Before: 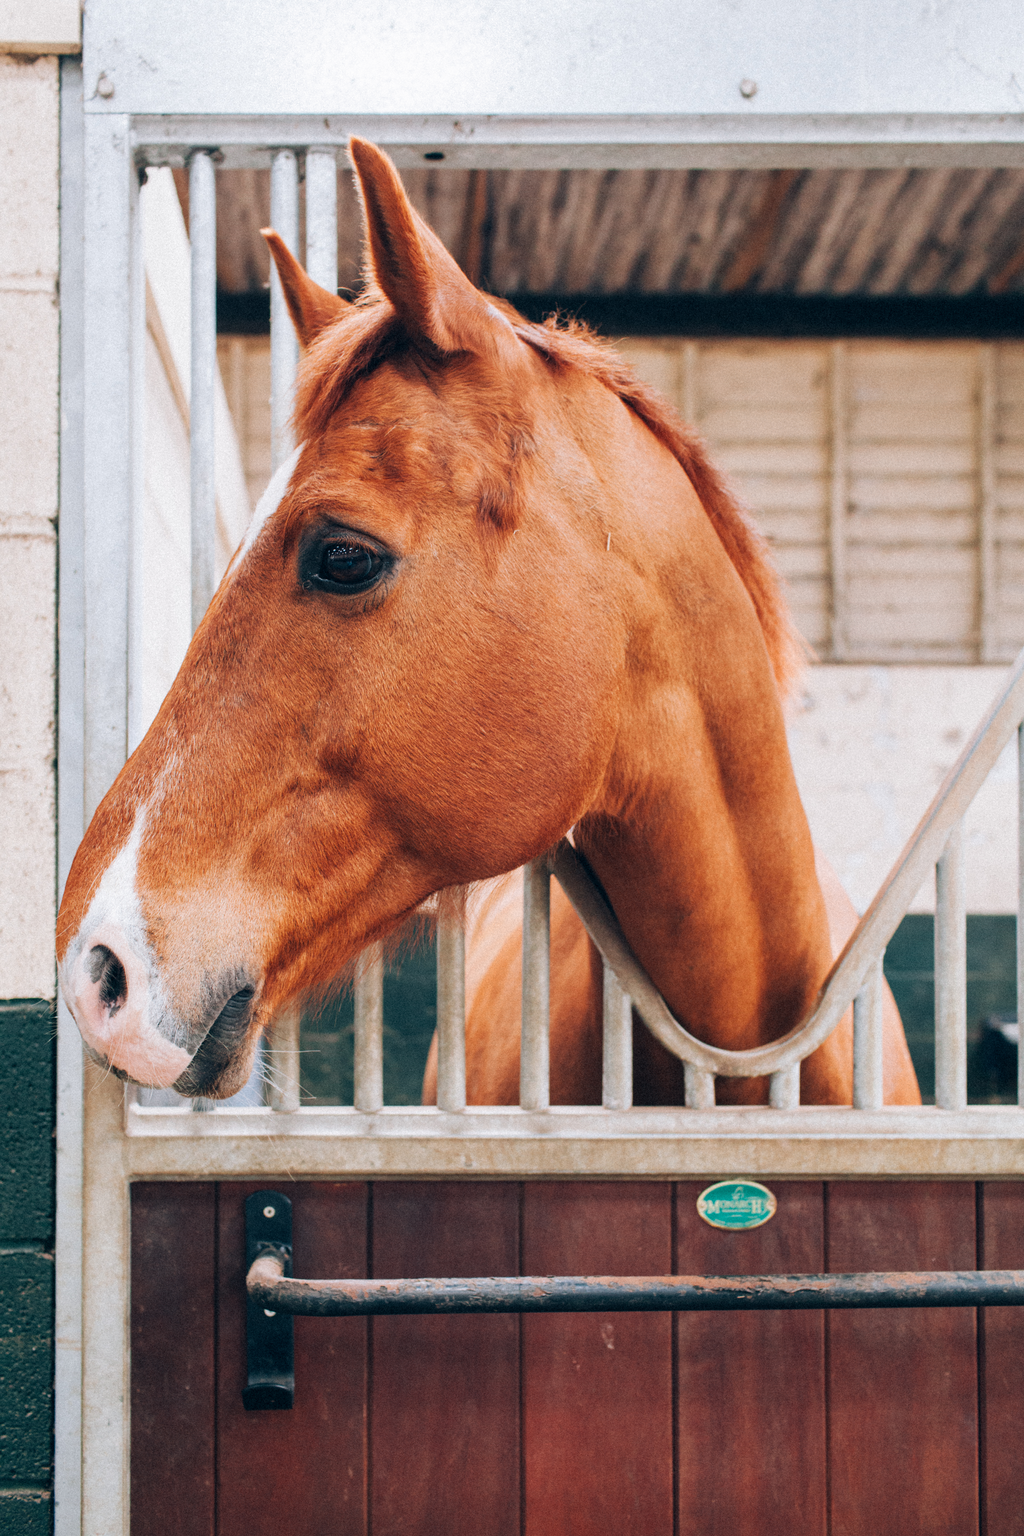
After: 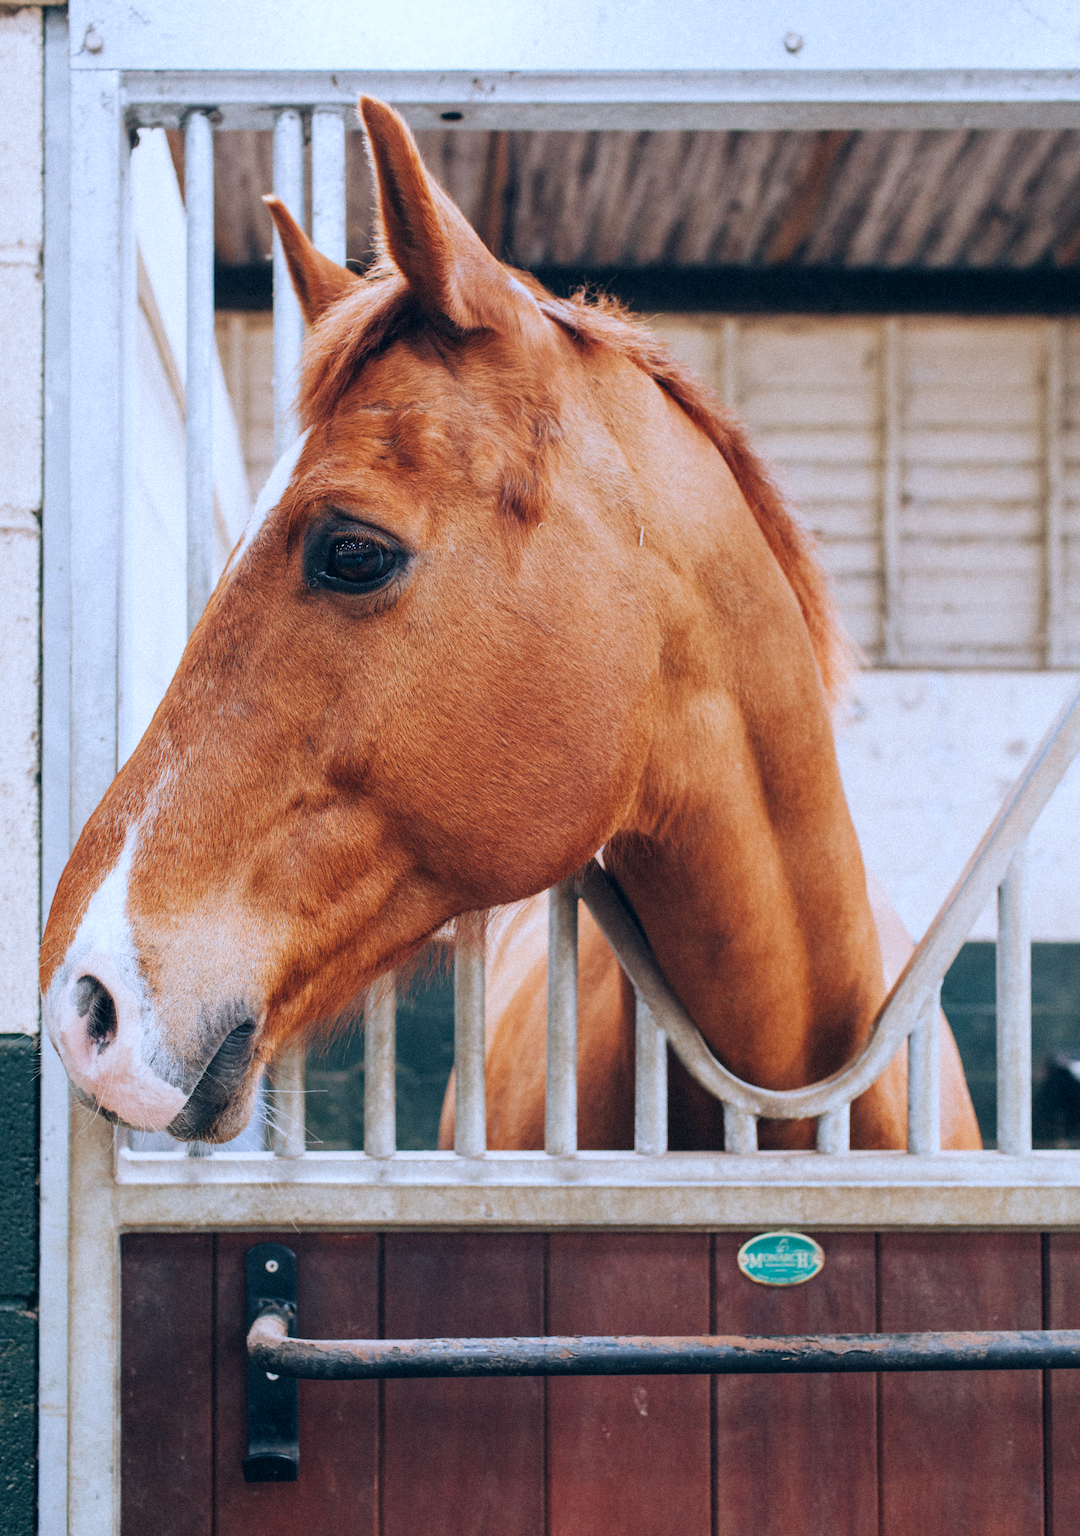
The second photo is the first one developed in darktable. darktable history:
crop: left 1.964%, top 3.251%, right 1.122%, bottom 4.933%
white balance: red 0.931, blue 1.11
